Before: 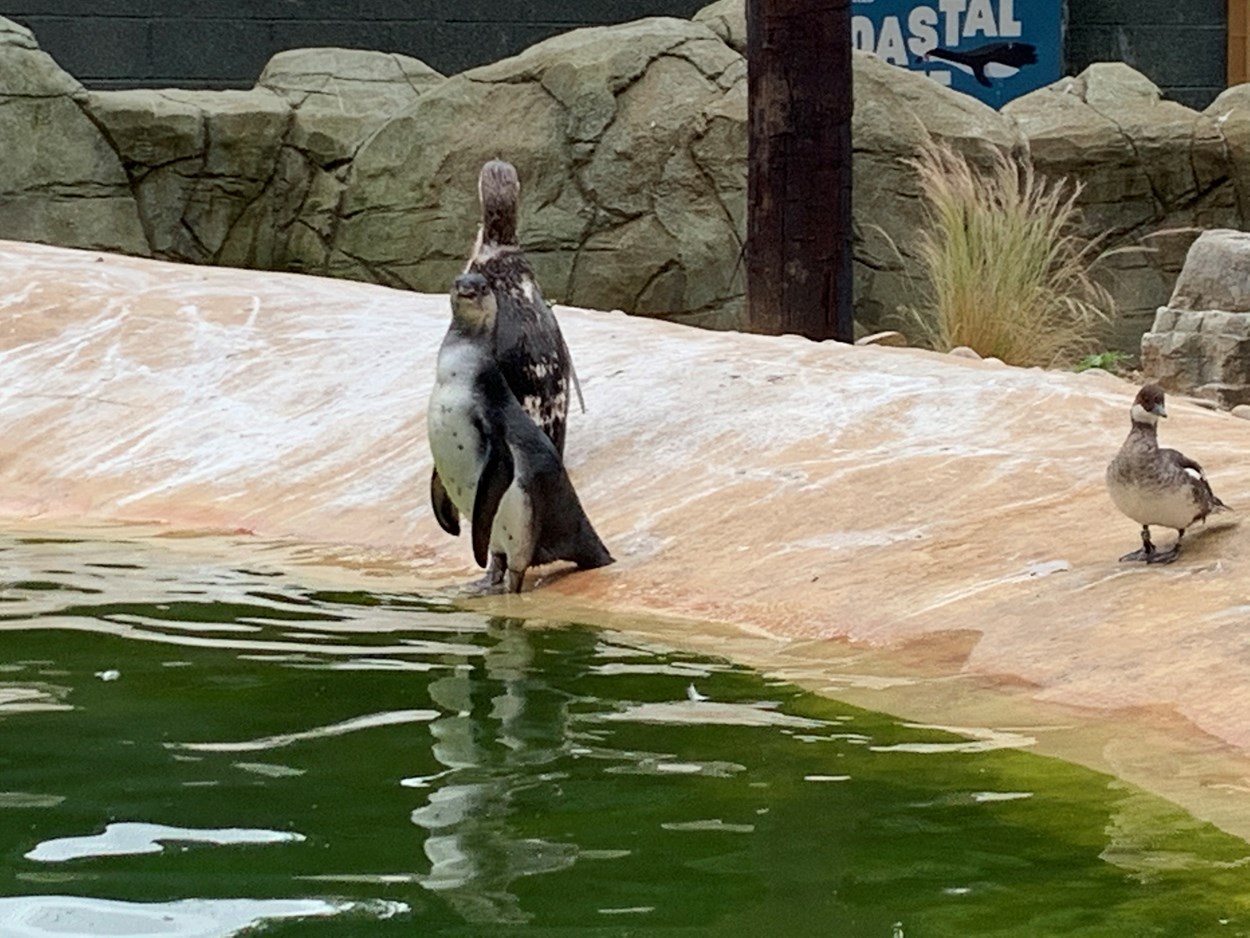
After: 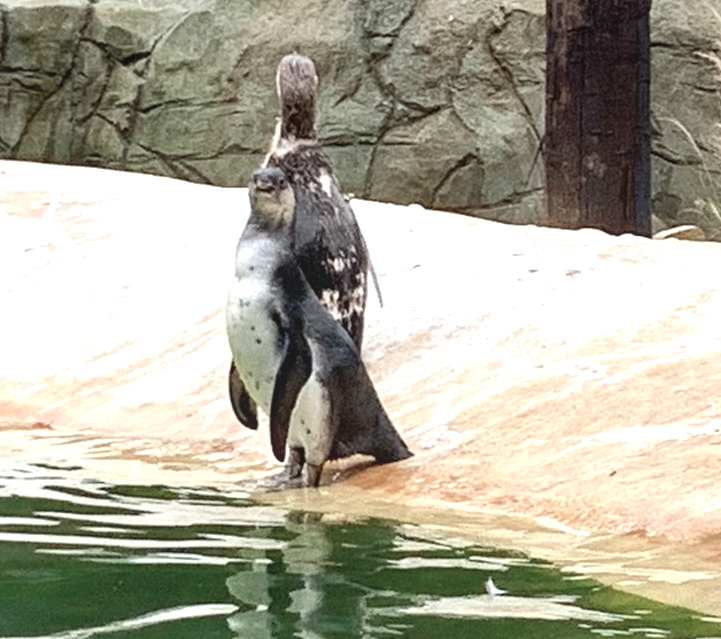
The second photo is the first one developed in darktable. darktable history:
crop: left 16.183%, top 11.355%, right 26.088%, bottom 20.48%
local contrast: detail 109%
exposure: black level correction 0, exposure 0.947 EV, compensate highlight preservation false
color zones: curves: ch0 [(0, 0.5) (0.125, 0.4) (0.25, 0.5) (0.375, 0.4) (0.5, 0.4) (0.625, 0.35) (0.75, 0.35) (0.875, 0.5)]; ch1 [(0, 0.35) (0.125, 0.45) (0.25, 0.35) (0.375, 0.35) (0.5, 0.35) (0.625, 0.35) (0.75, 0.45) (0.875, 0.35)]; ch2 [(0, 0.6) (0.125, 0.5) (0.25, 0.5) (0.375, 0.6) (0.5, 0.6) (0.625, 0.5) (0.75, 0.5) (0.875, 0.5)]
